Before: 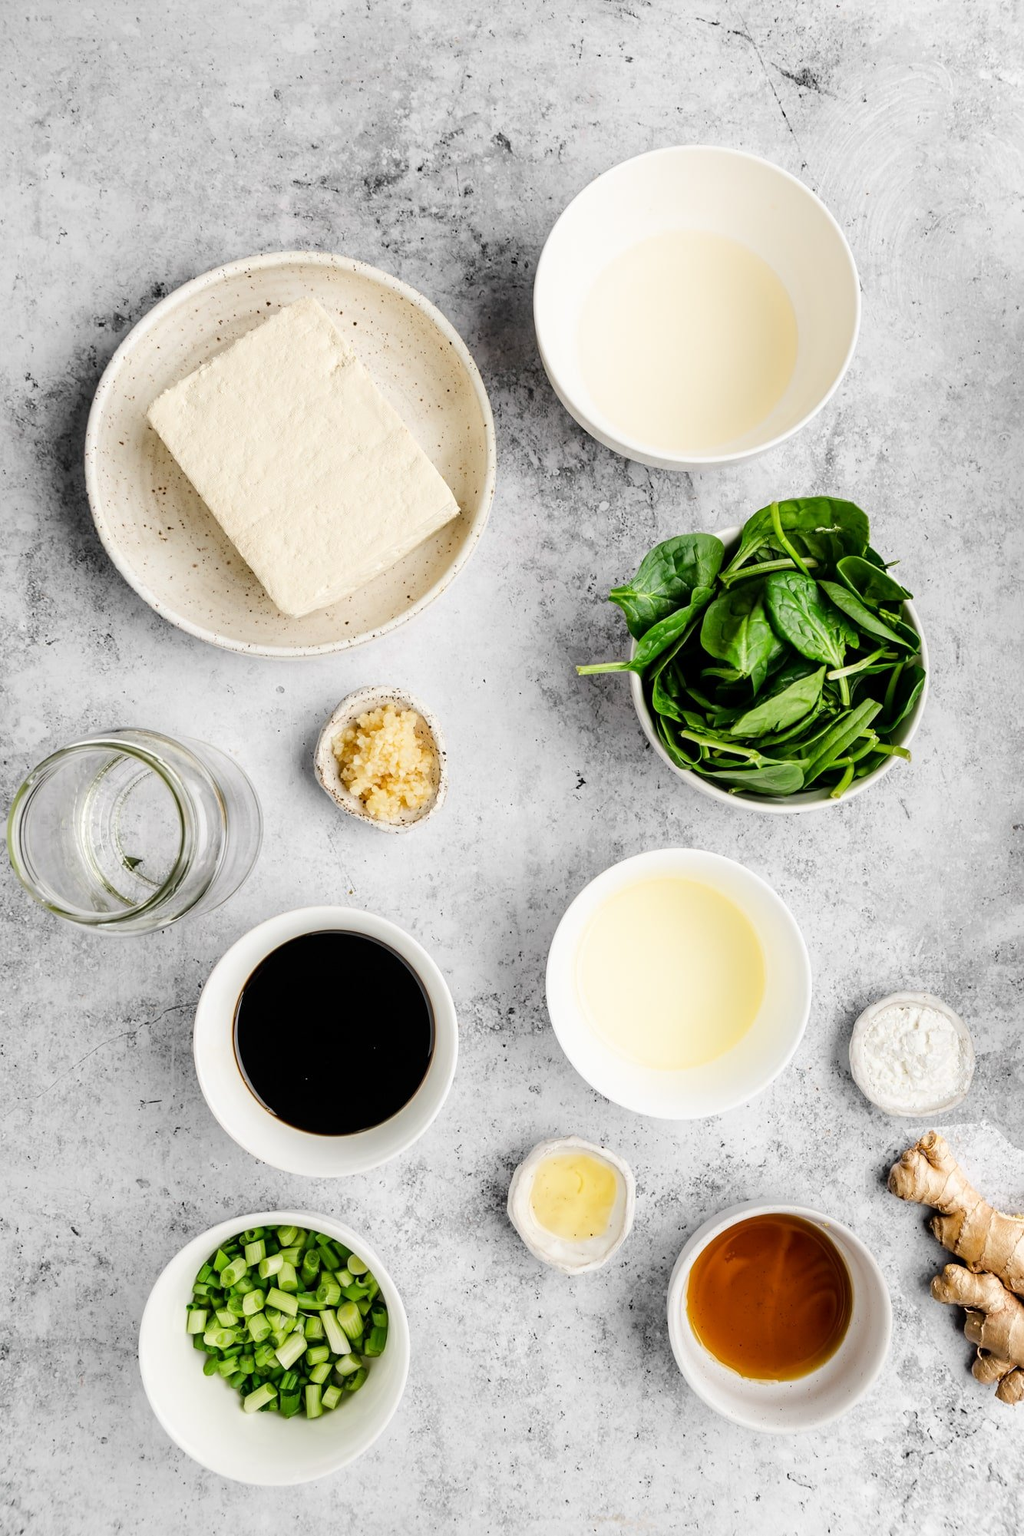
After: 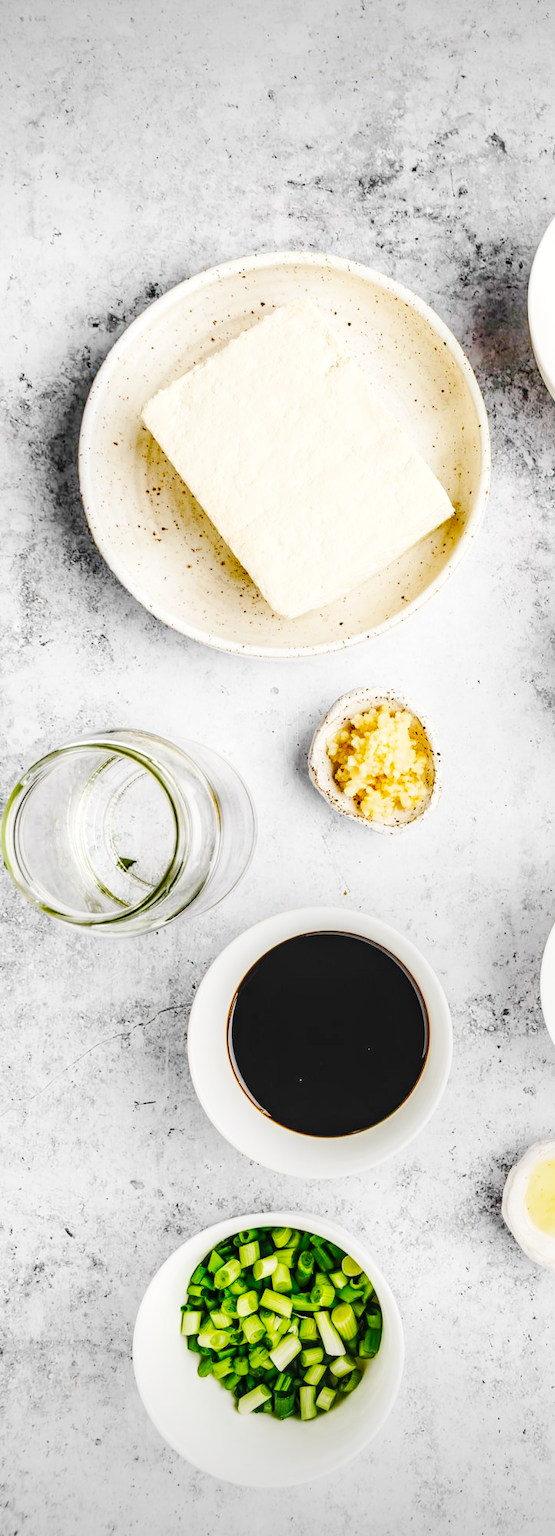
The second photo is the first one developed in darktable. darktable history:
crop: left 0.633%, right 45.137%, bottom 0.089%
base curve: curves: ch0 [(0, 0) (0.032, 0.025) (0.121, 0.166) (0.206, 0.329) (0.605, 0.79) (1, 1)], preserve colors none
color balance rgb: linear chroma grading › global chroma 15.571%, perceptual saturation grading › global saturation 20%, perceptual saturation grading › highlights -14.223%, perceptual saturation grading › shadows 50.008%, global vibrance -7.838%, contrast -13.397%, saturation formula JzAzBz (2021)
local contrast: on, module defaults
vignetting: fall-off start 99.93%, brightness -0.334, width/height ratio 1.304
exposure: exposure 0.438 EV, compensate highlight preservation false
